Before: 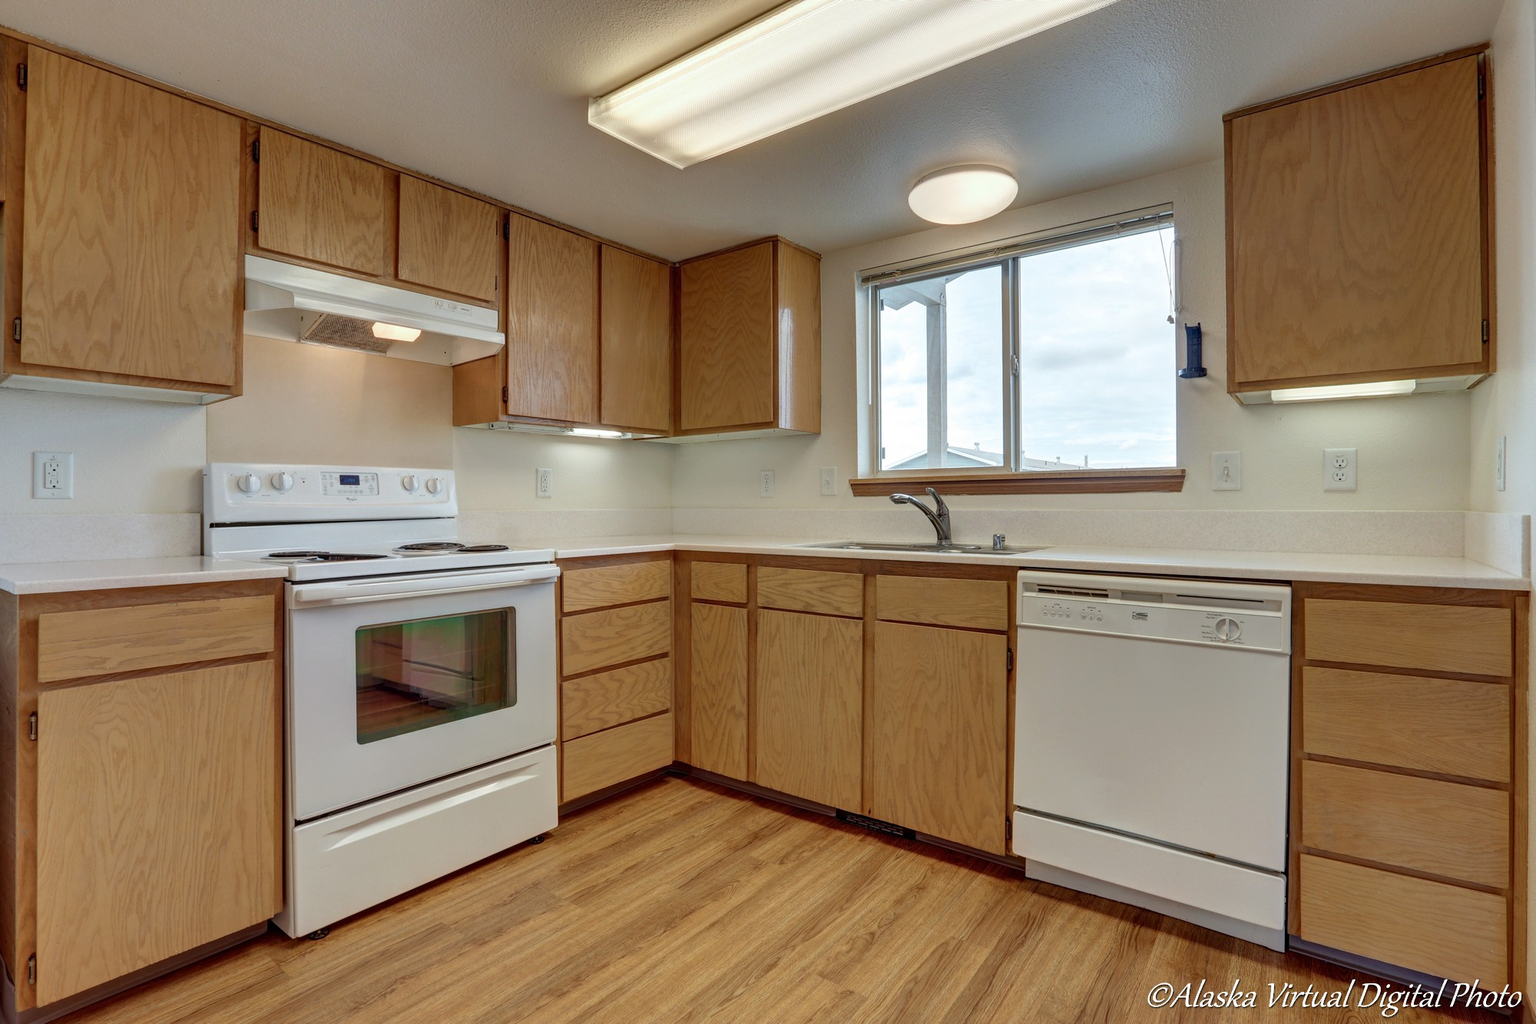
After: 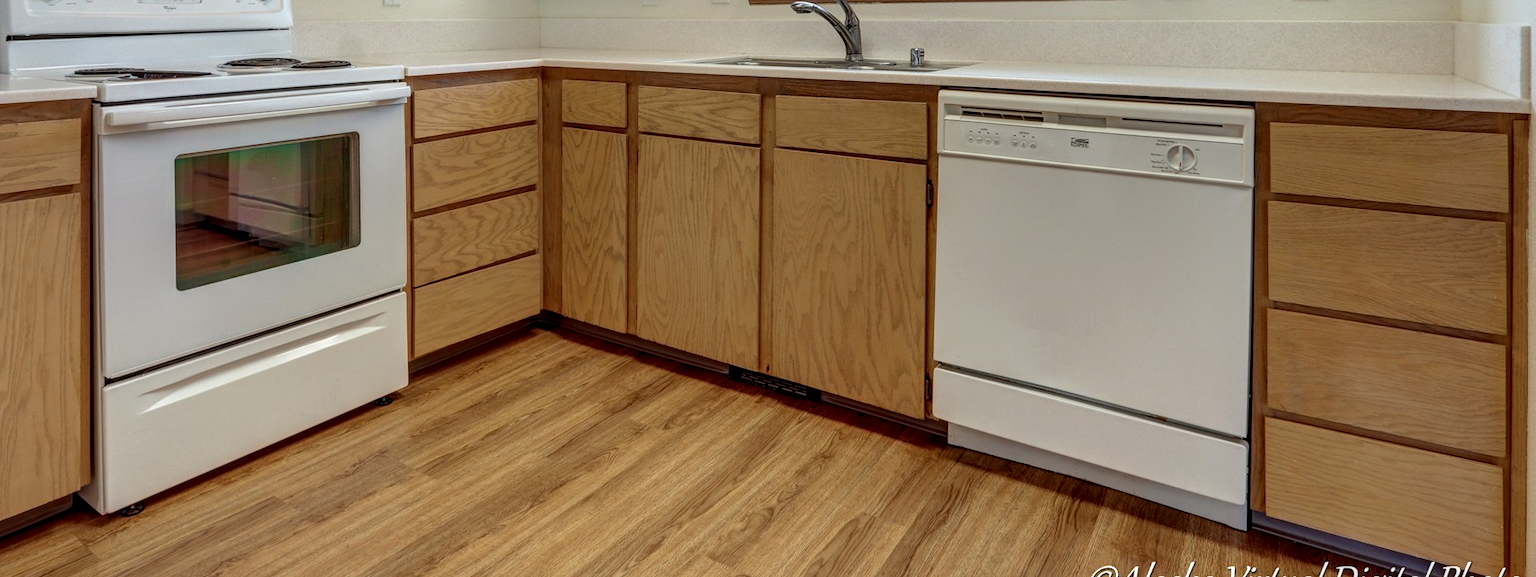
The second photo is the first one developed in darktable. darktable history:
crop and rotate: left 13.306%, top 48.129%, bottom 2.928%
local contrast: detail 130%
